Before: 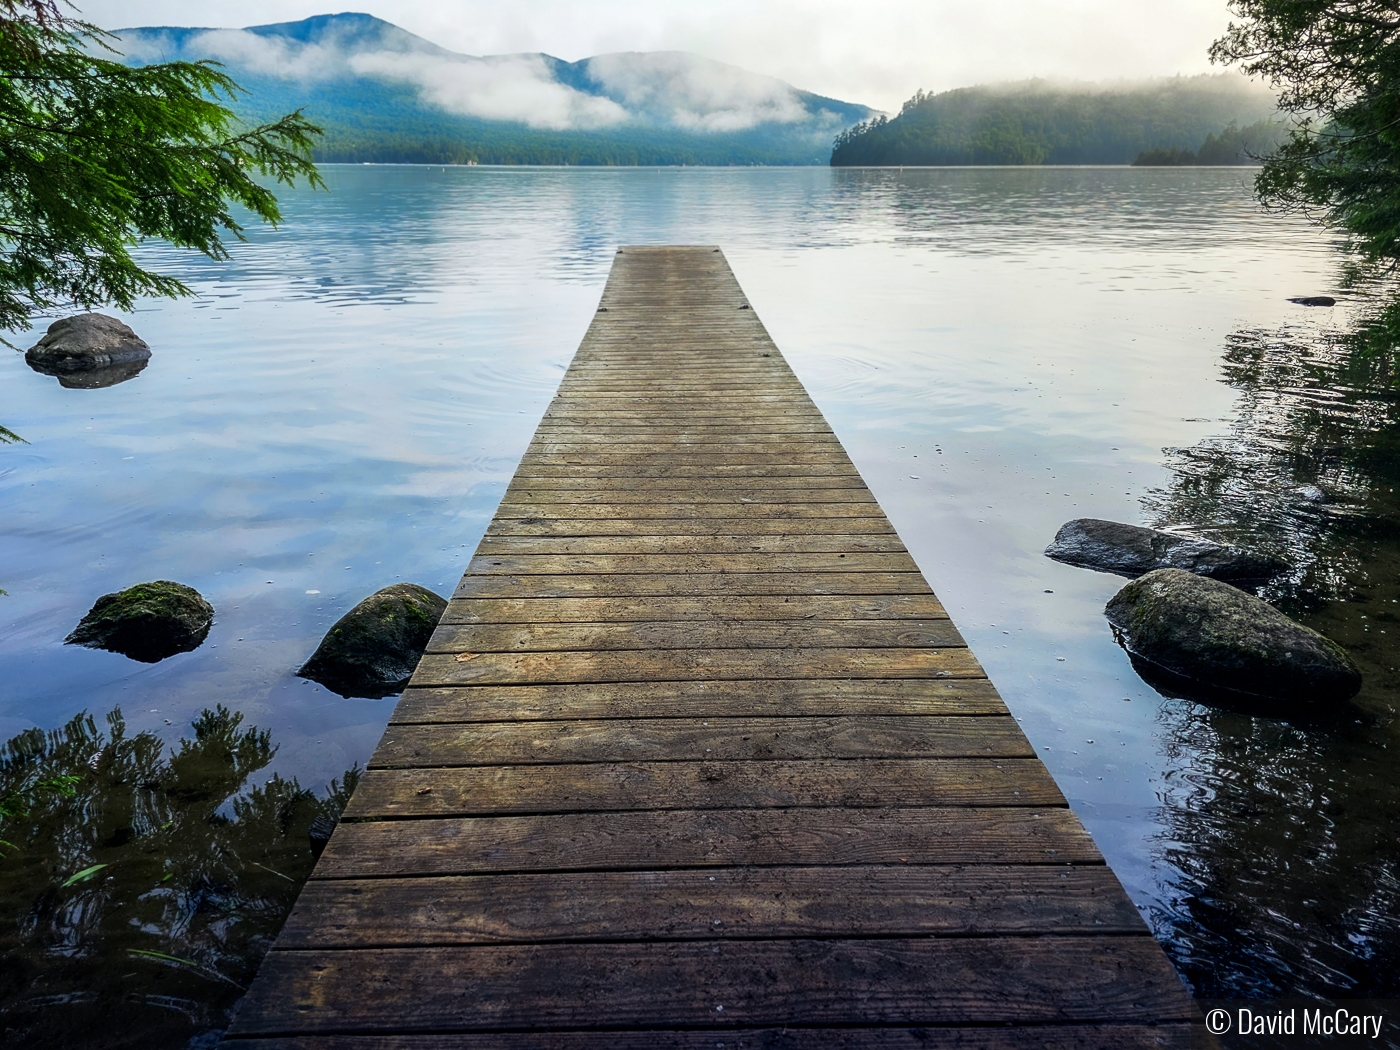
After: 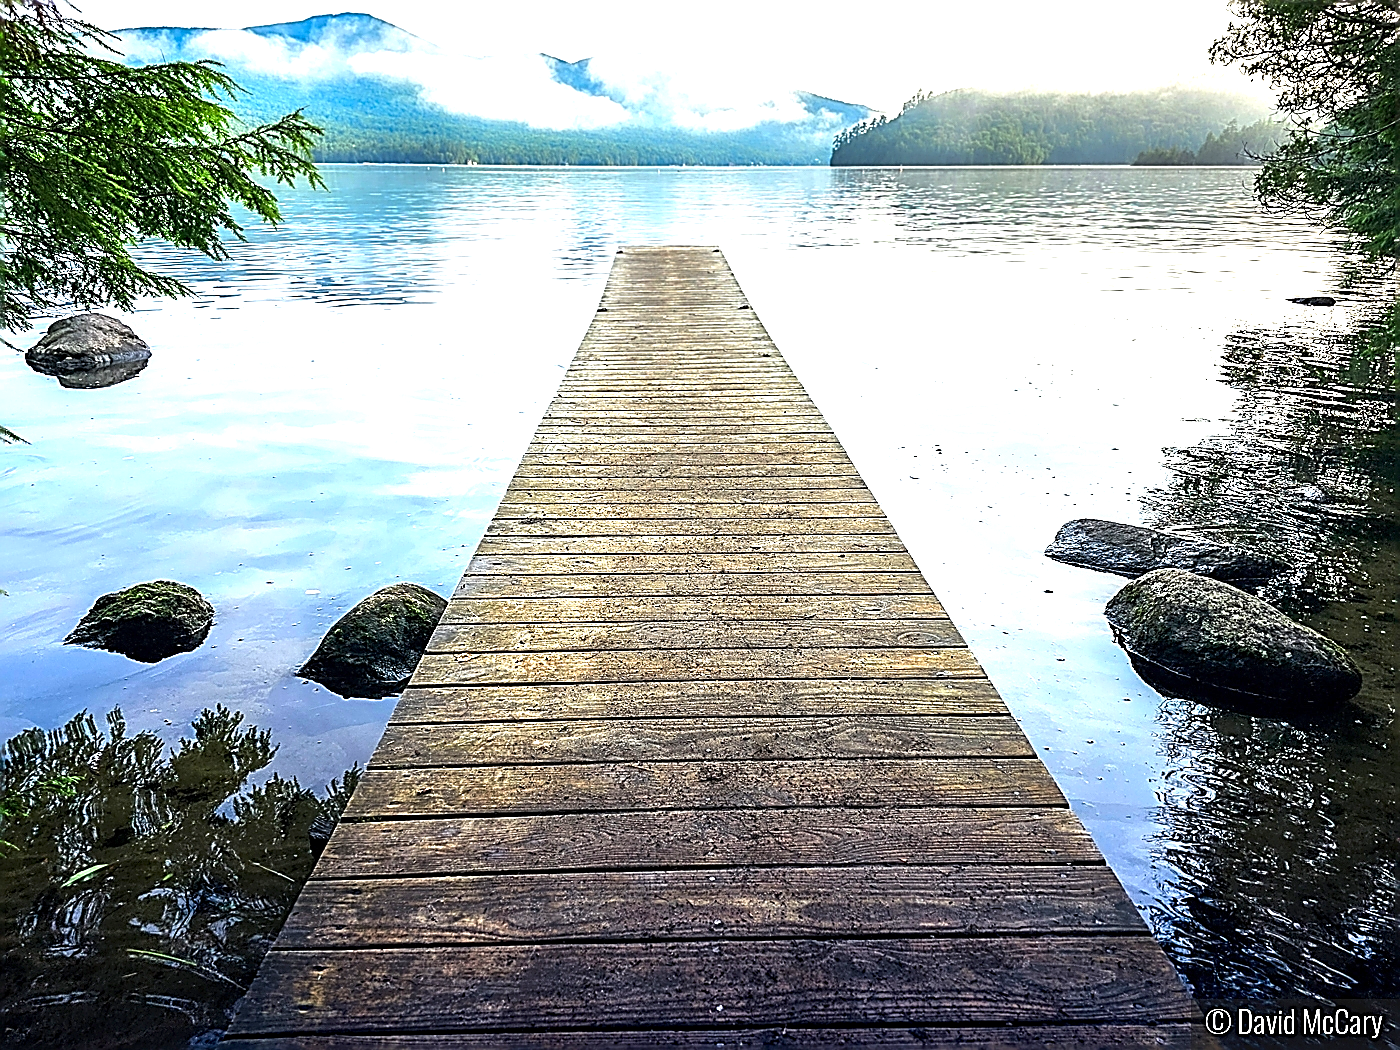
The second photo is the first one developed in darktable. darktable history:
sharpen: amount 1.997
exposure: exposure 1.254 EV, compensate exposure bias true, compensate highlight preservation false
